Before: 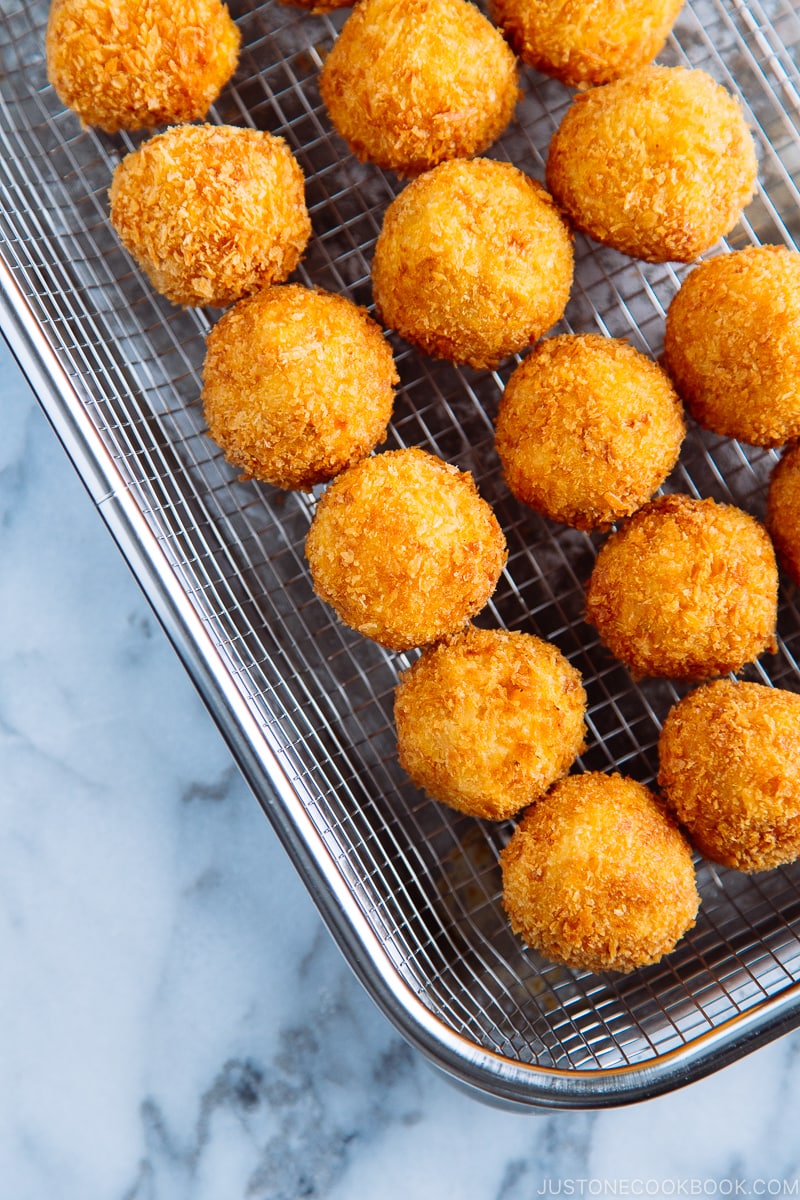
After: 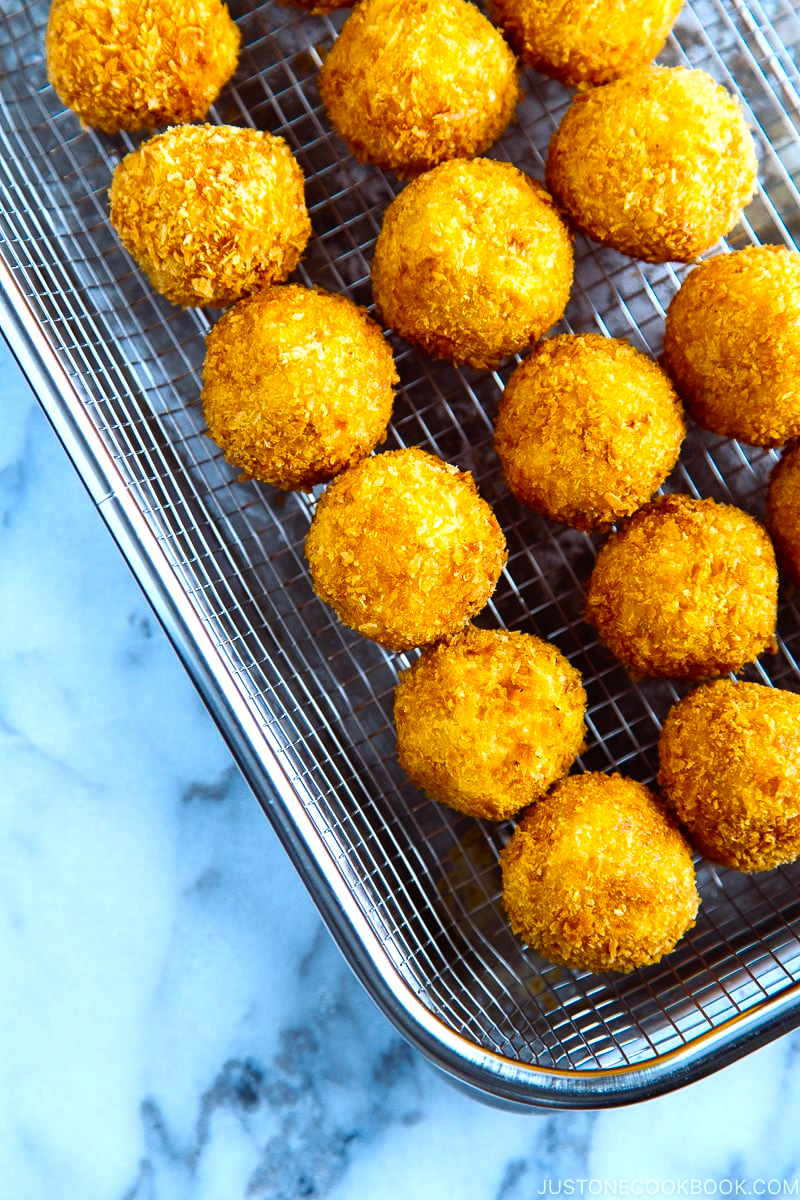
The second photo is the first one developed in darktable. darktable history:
white balance: red 0.925, blue 1.046
color balance rgb: linear chroma grading › global chroma 16.62%, perceptual saturation grading › highlights -8.63%, perceptual saturation grading › mid-tones 18.66%, perceptual saturation grading › shadows 28.49%, perceptual brilliance grading › highlights 14.22%, perceptual brilliance grading › shadows -18.96%, global vibrance 27.71%
